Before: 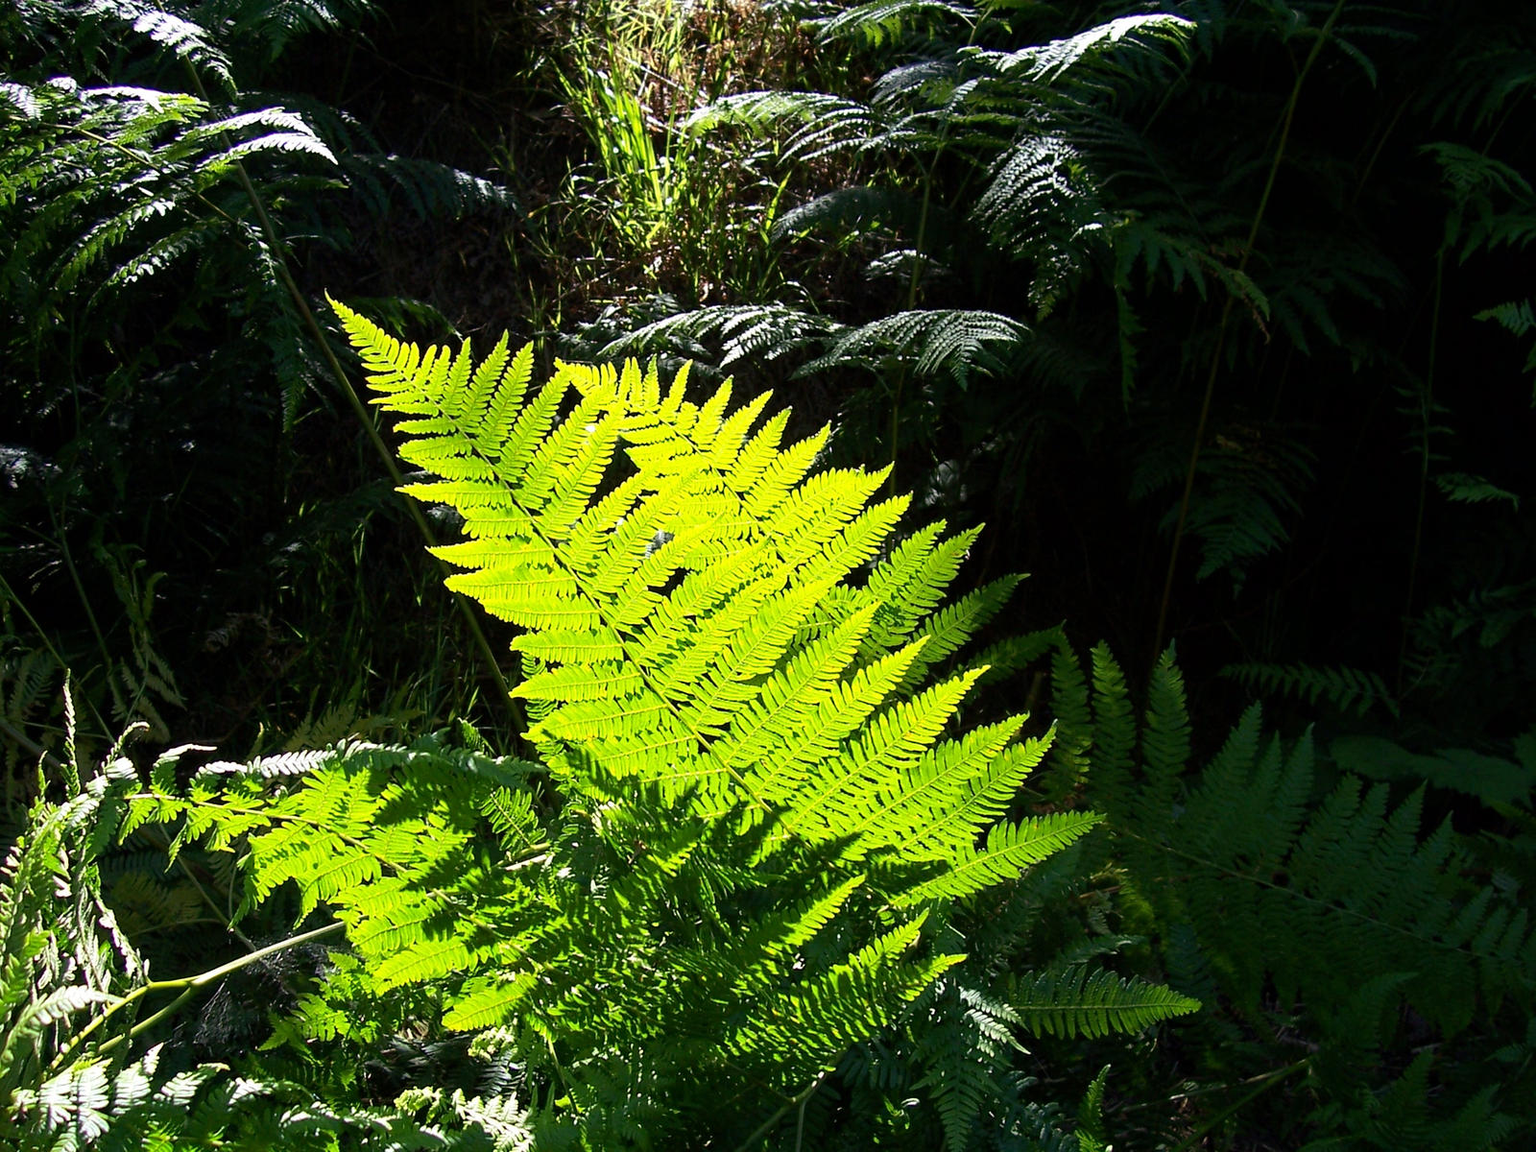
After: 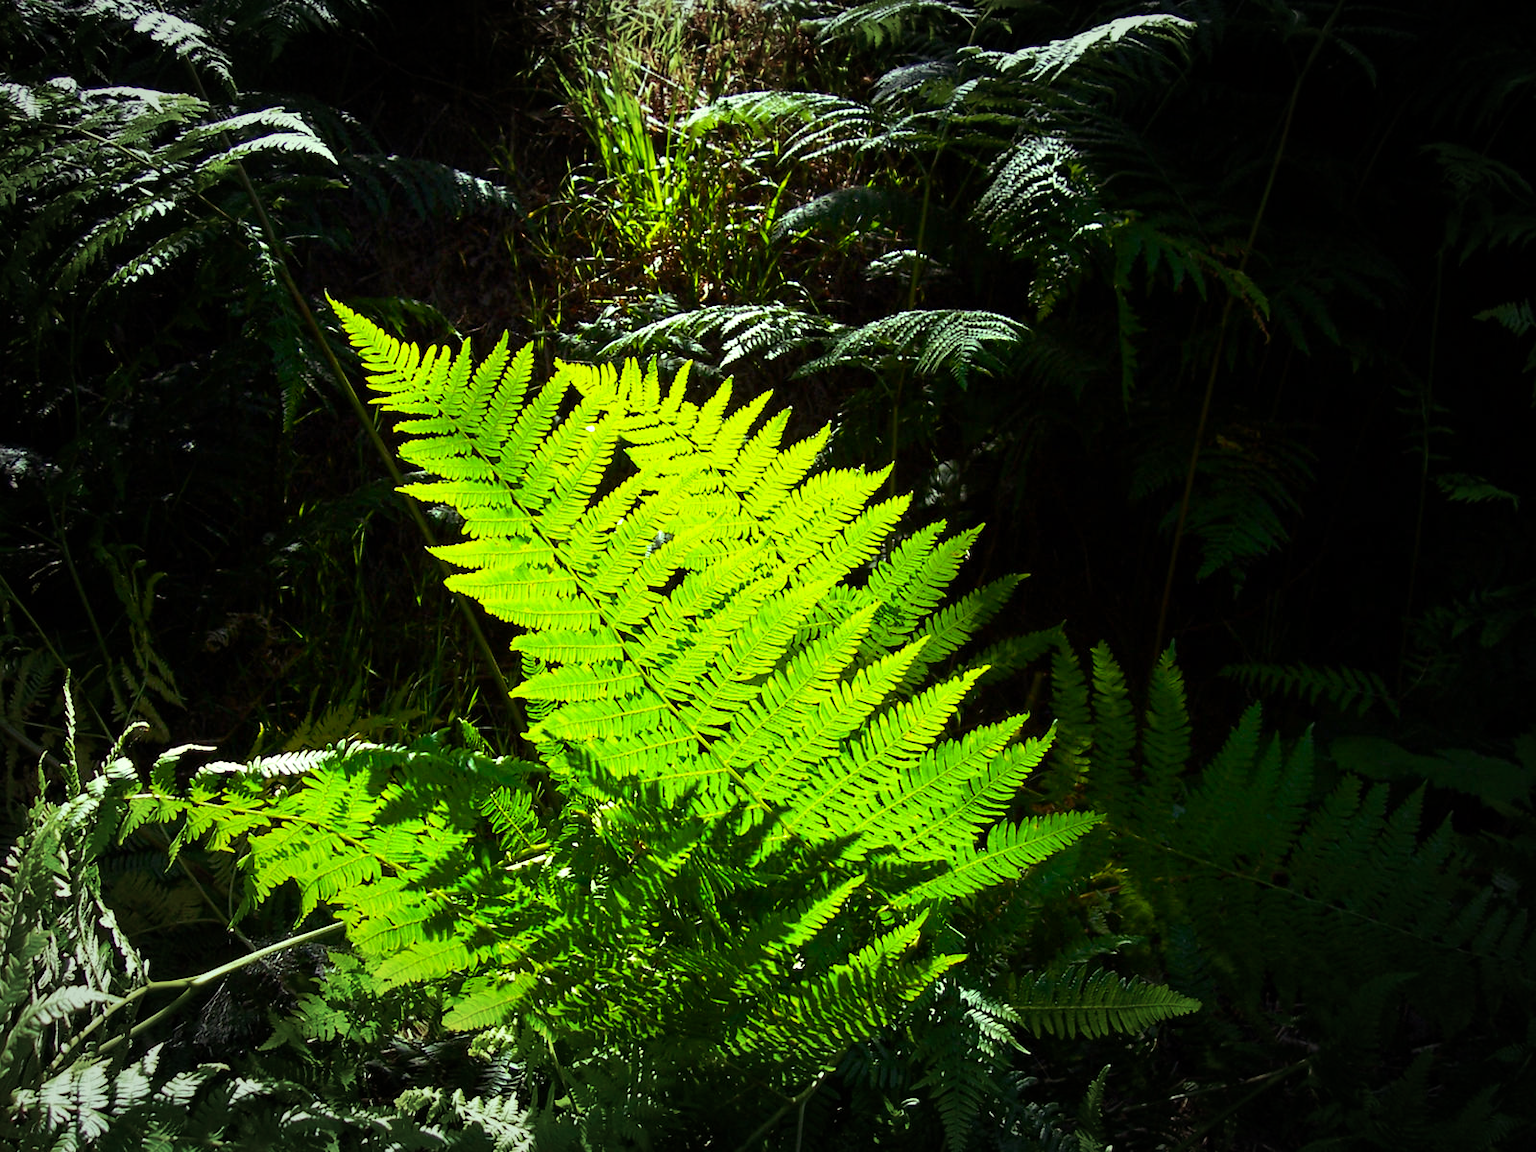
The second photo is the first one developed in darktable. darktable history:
vignetting: fall-off start 71.09%, width/height ratio 1.333, unbound false
color balance rgb: power › luminance -3.838%, power › chroma 0.535%, power › hue 42.65°, highlights gain › luminance 15.664%, highlights gain › chroma 7.058%, highlights gain › hue 122.6°, linear chroma grading › shadows -8.341%, linear chroma grading › global chroma 9.998%, perceptual saturation grading › global saturation 25.2%, perceptual brilliance grading › global brilliance 9.897%, perceptual brilliance grading › shadows 14.784%, saturation formula JzAzBz (2021)
